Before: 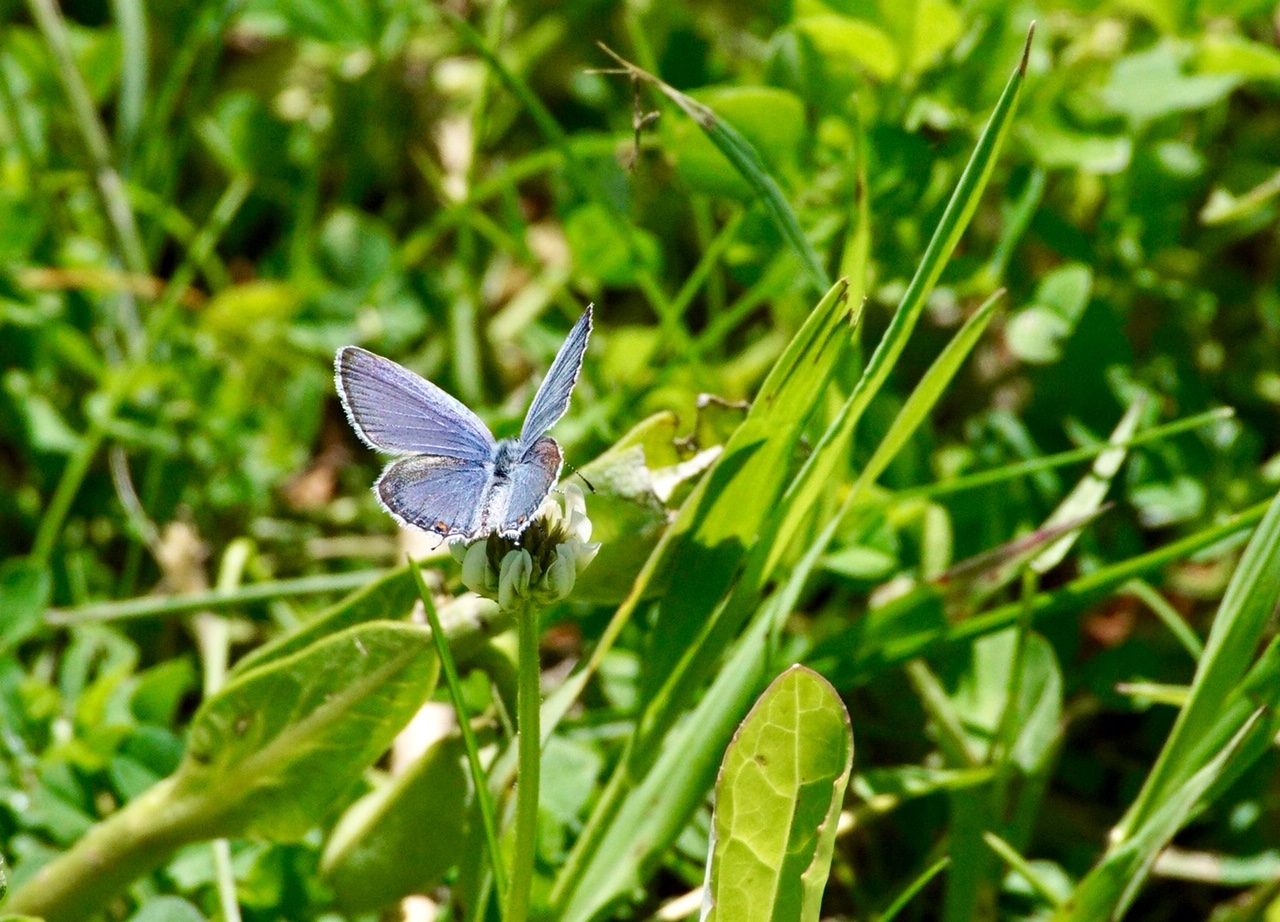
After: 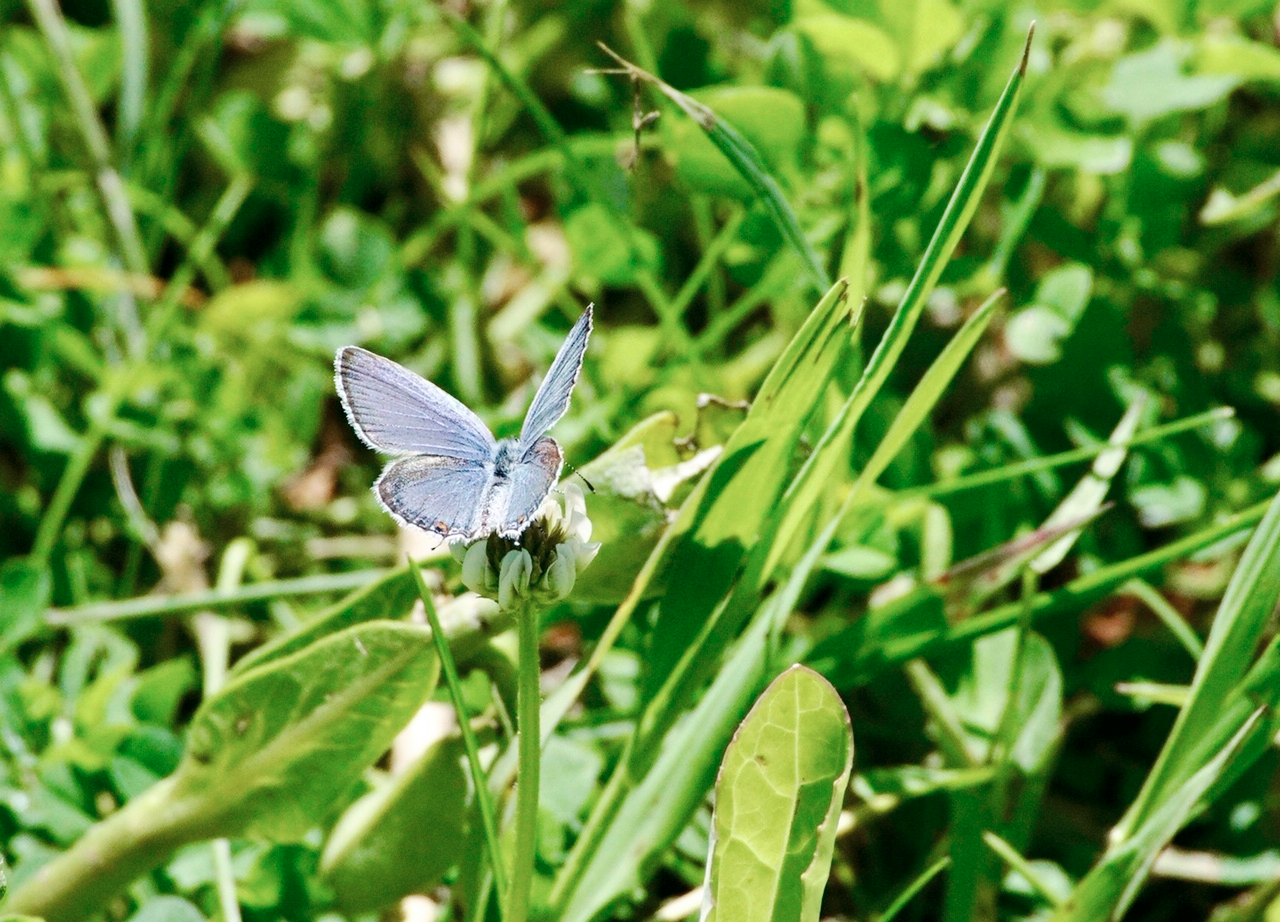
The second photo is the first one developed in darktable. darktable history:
tone curve: curves: ch0 [(0, 0) (0.003, 0.004) (0.011, 0.015) (0.025, 0.033) (0.044, 0.058) (0.069, 0.091) (0.1, 0.131) (0.136, 0.179) (0.177, 0.233) (0.224, 0.295) (0.277, 0.364) (0.335, 0.434) (0.399, 0.51) (0.468, 0.583) (0.543, 0.654) (0.623, 0.724) (0.709, 0.789) (0.801, 0.852) (0.898, 0.924) (1, 1)], preserve colors none
color look up table: target L [62.47, 44.07, 31.95, 199.92, 100, 80.67, 69.43, 59.56, 56.54, 48.42, 42.94, 43.16, 34.72, 26.18, 71.03, 58.9, 51.25, 47.94, 36.39, 25.61, 63.64, 48.63, 43.76, 27.01, 0 ×25], target a [-19.19, -28.1, -8.1, 0.011, -0.001, 0.092, -0.303, 15.95, 15.78, 30.57, -0.143, 41.37, 40.59, 10.76, -0.612, -0.856, 4.607, 40.19, 1.57, 16.46, -25.21, -23.25, -6.334, -0.522, 0 ×25], target b [44.06, 24.25, 15.32, -0.137, 0.007, 0.98, 64.2, 53.93, 13.12, 42.72, 0.037, 15.04, 21.51, 10.02, -0.706, 0.069, -19.82, -11.96, -33.72, -11.75, -2.477, -20.7, -18.16, -0.3, 0 ×25], num patches 24
